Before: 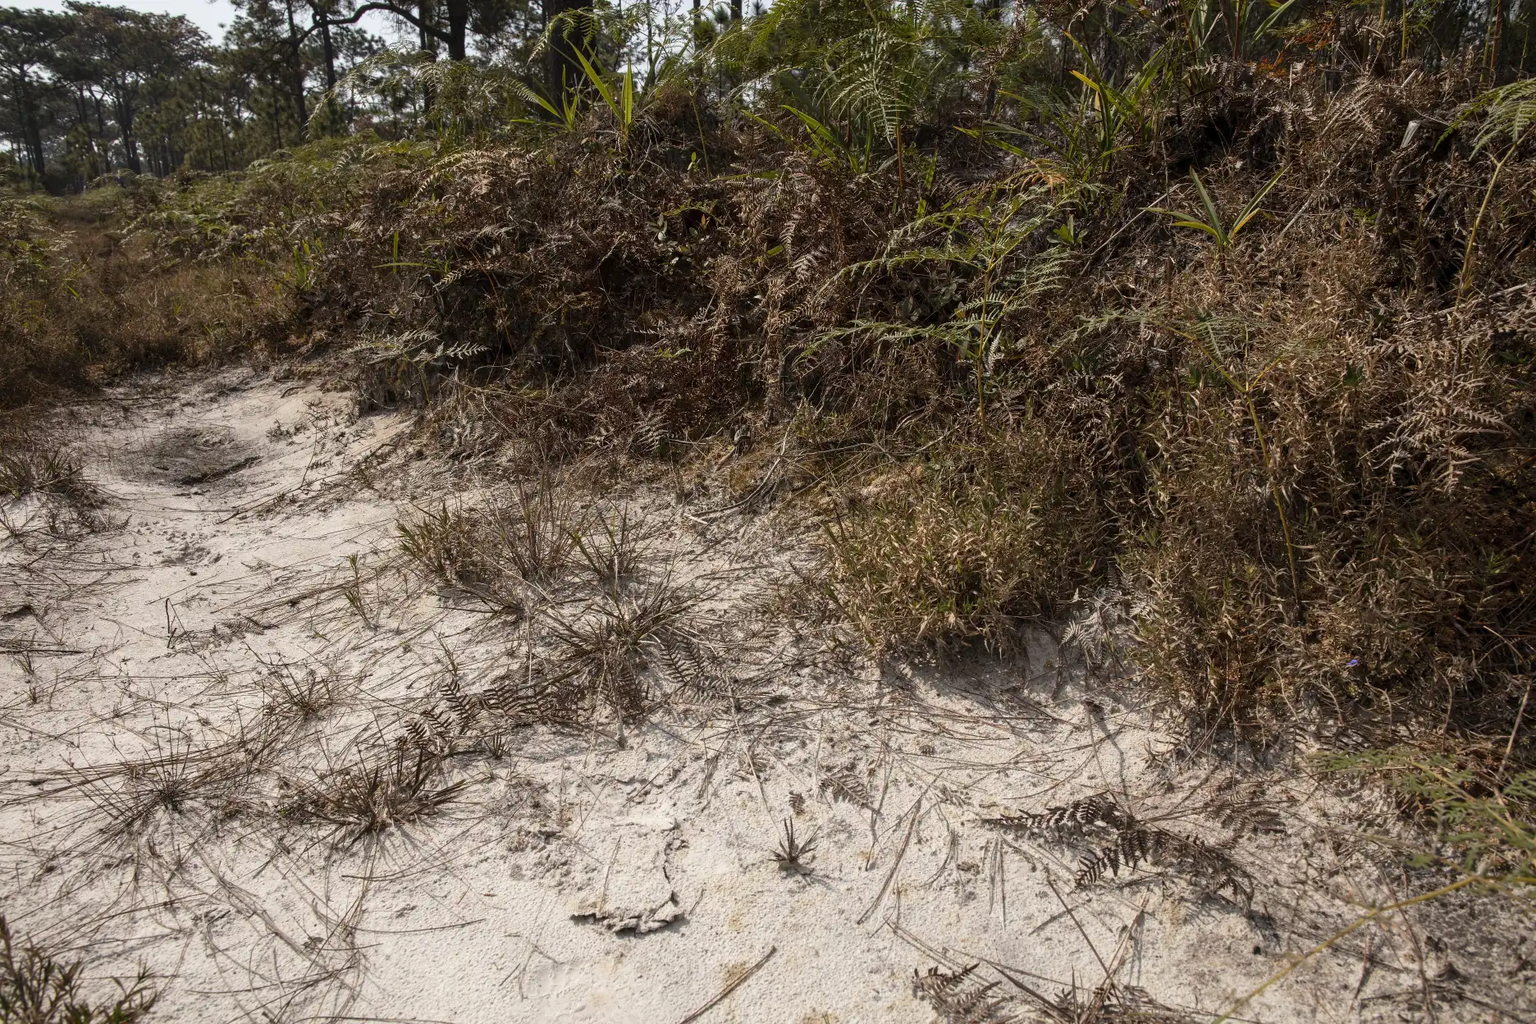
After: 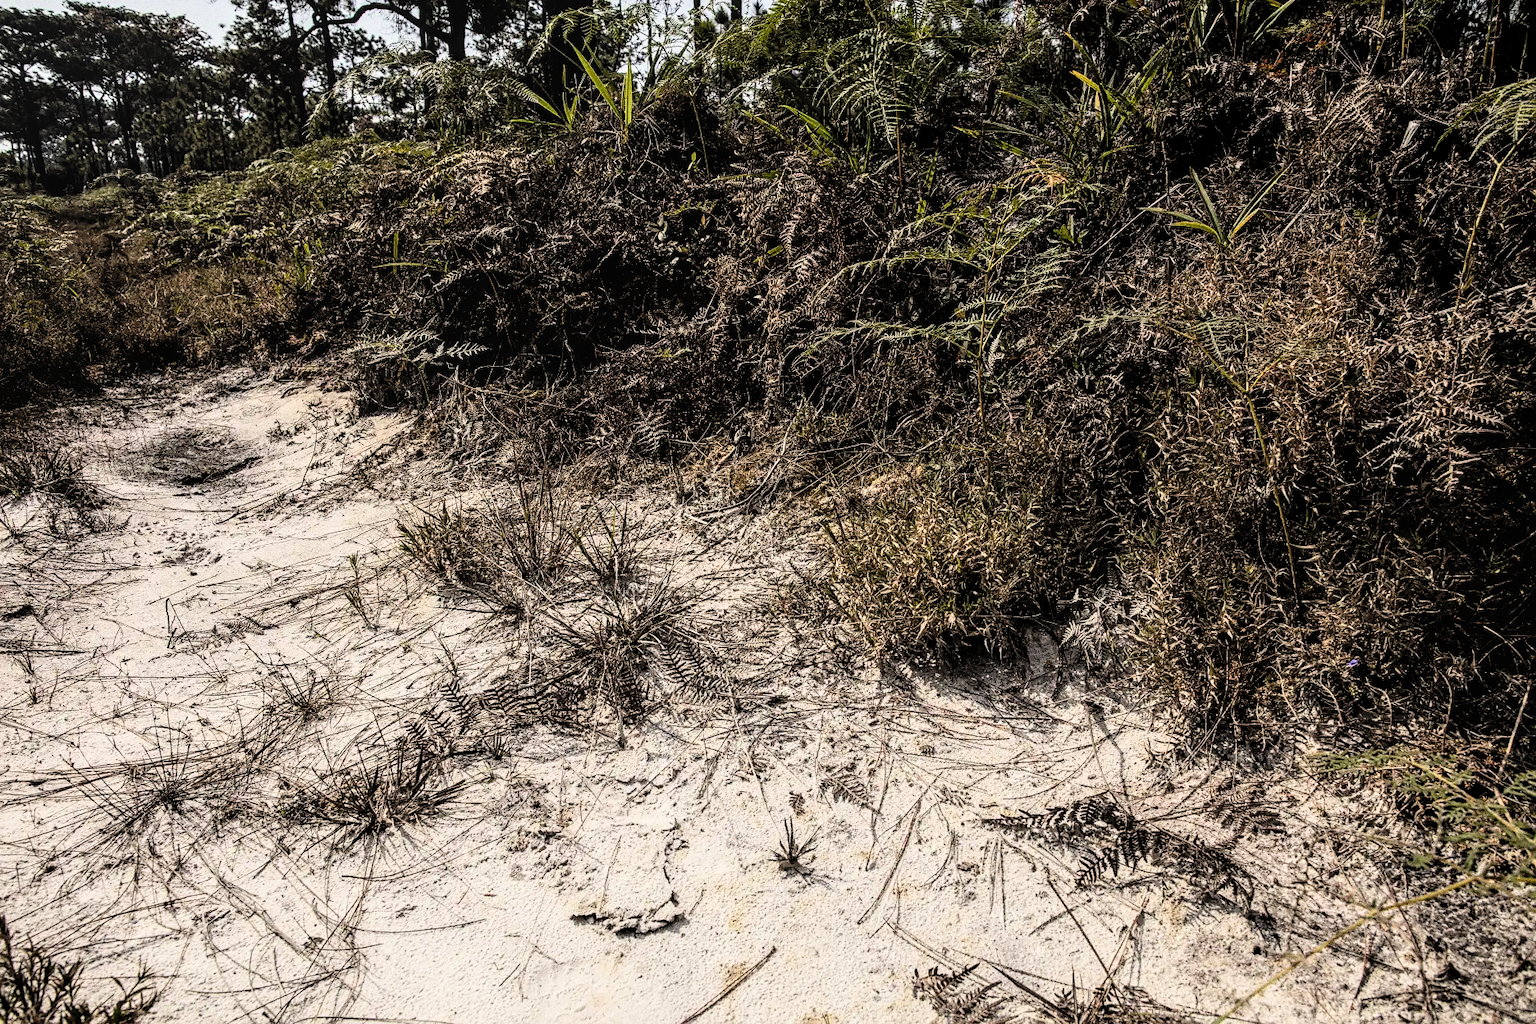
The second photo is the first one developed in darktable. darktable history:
local contrast: detail 130%
contrast brightness saturation: contrast 0.2, brightness 0.16, saturation 0.22
grain: coarseness 0.09 ISO, strength 40%
sharpen: radius 1.864, amount 0.398, threshold 1.271
filmic rgb: black relative exposure -4 EV, white relative exposure 3 EV, hardness 3.02, contrast 1.4
